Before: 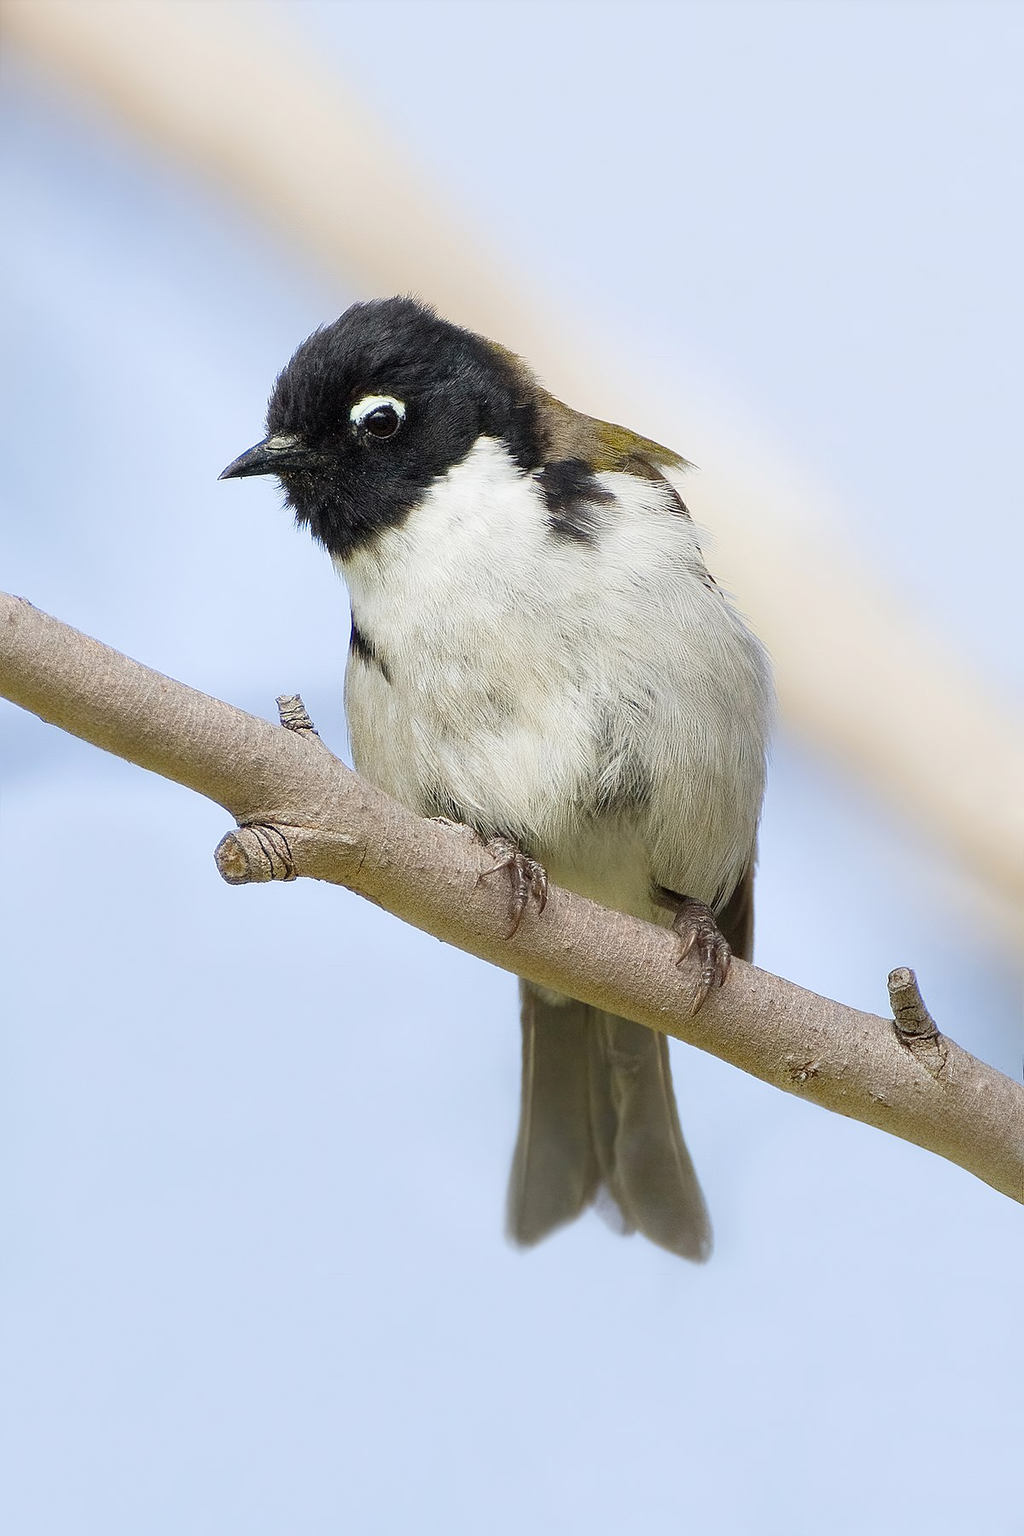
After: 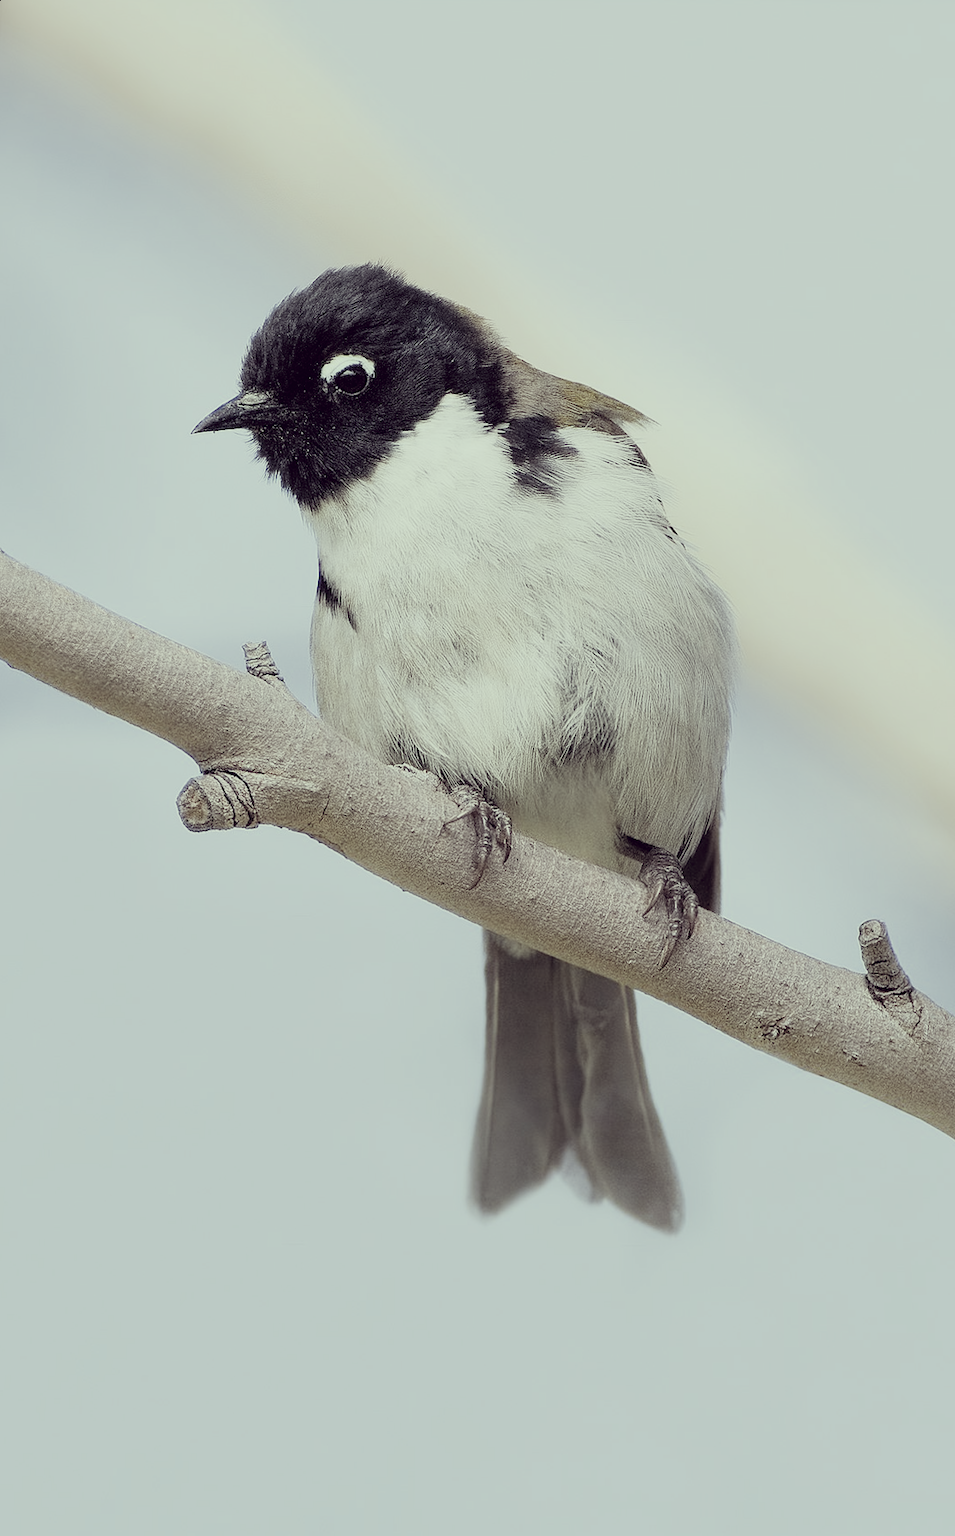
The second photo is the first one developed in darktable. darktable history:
rotate and perspective: rotation 0.215°, lens shift (vertical) -0.139, crop left 0.069, crop right 0.939, crop top 0.002, crop bottom 0.996
color correction: highlights a* -20.17, highlights b* 20.27, shadows a* 20.03, shadows b* -20.46, saturation 0.43
exposure: exposure 0.207 EV, compensate highlight preservation false
filmic rgb: black relative exposure -7.65 EV, white relative exposure 4.56 EV, hardness 3.61, contrast 1.05
